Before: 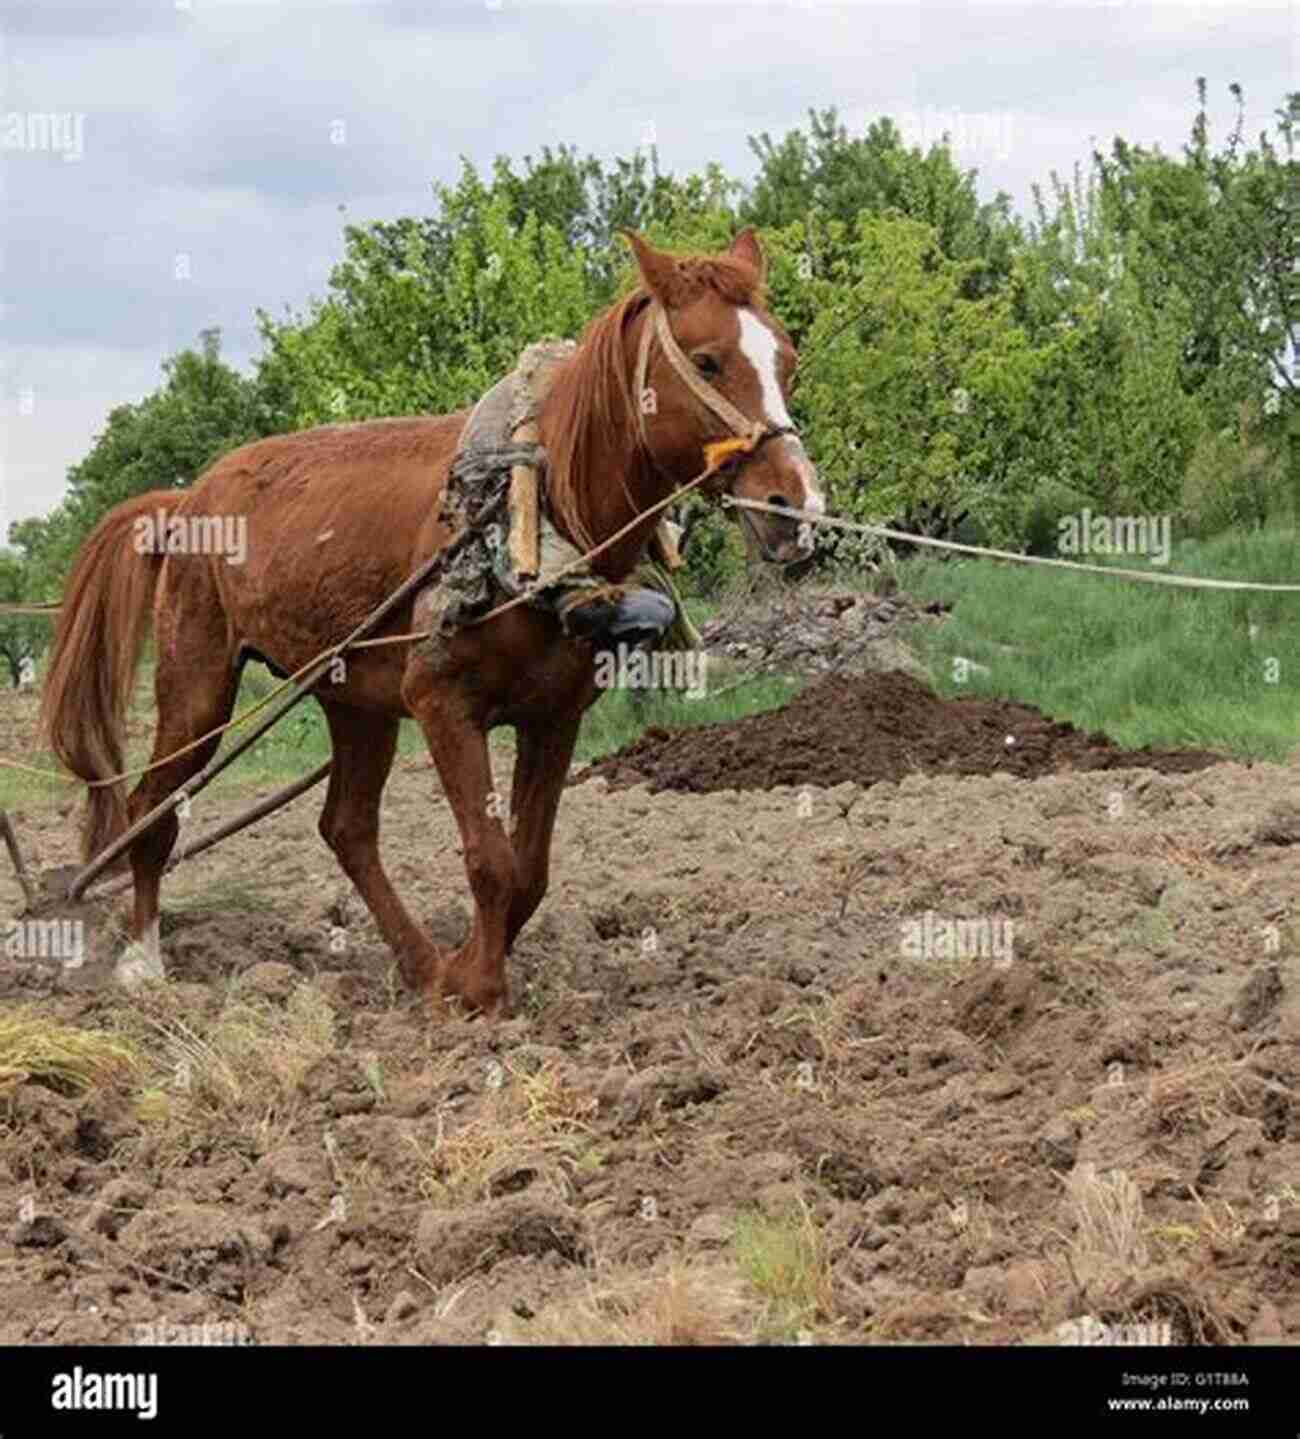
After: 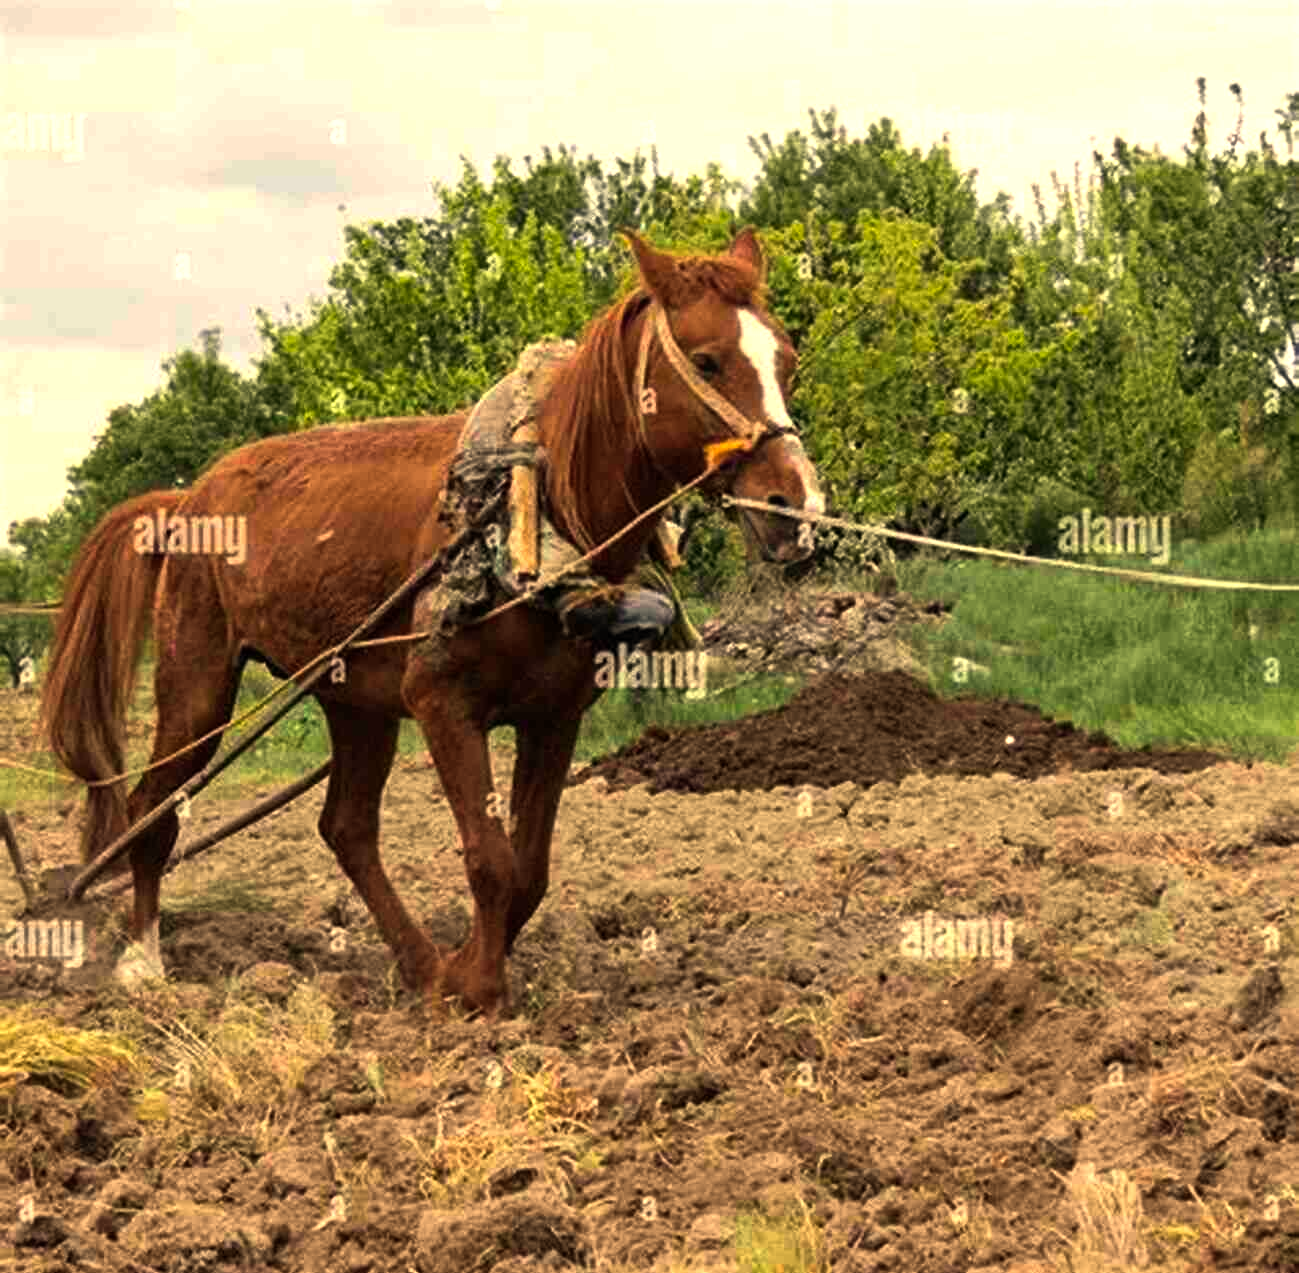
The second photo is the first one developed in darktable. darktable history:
color balance rgb: perceptual brilliance grading › highlights 14.29%, perceptual brilliance grading › mid-tones -5.92%, perceptual brilliance grading › shadows -26.83%, global vibrance 31.18%
white balance: red 1.123, blue 0.83
crop and rotate: top 0%, bottom 11.49%
